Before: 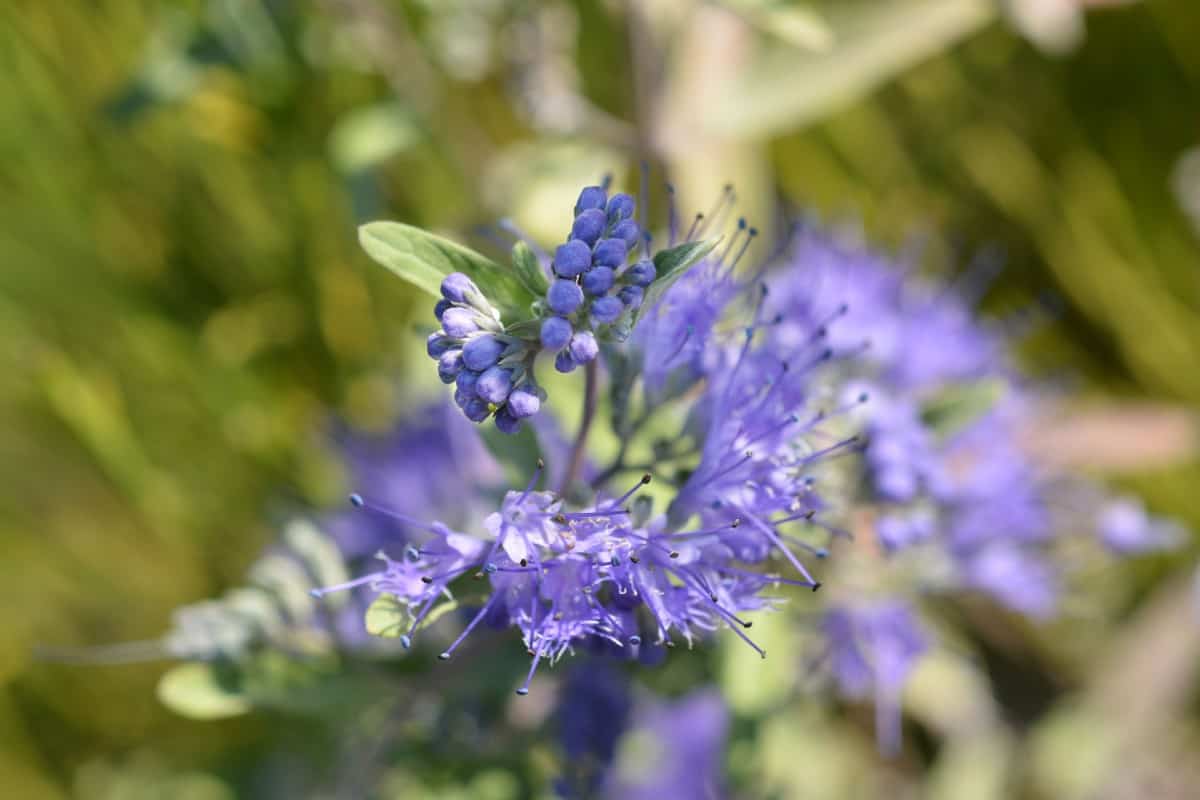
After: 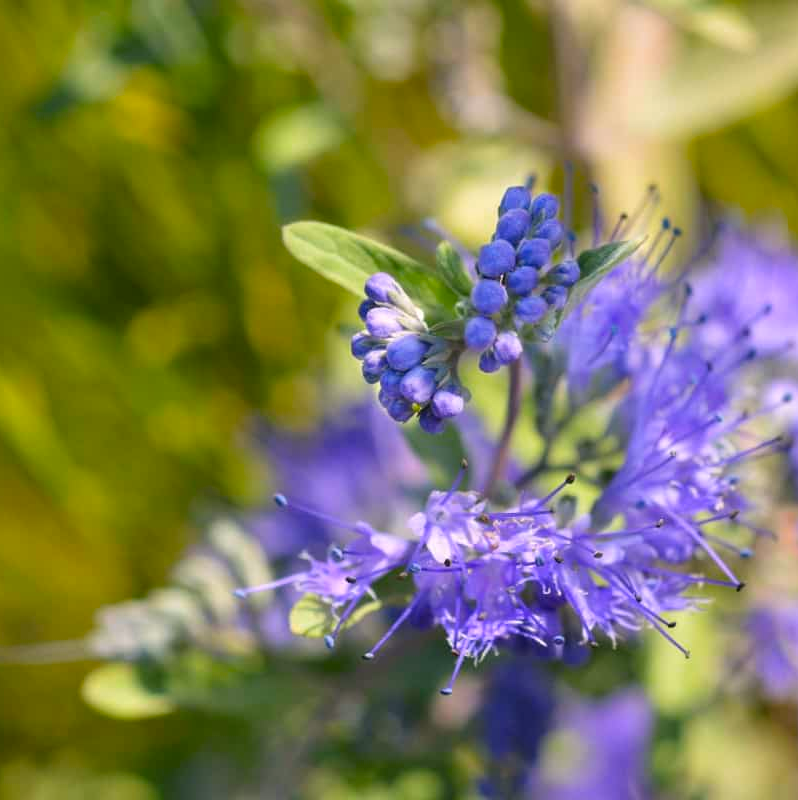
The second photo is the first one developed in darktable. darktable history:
crop and rotate: left 6.393%, right 27.103%
color balance rgb: perceptual saturation grading › global saturation 14.925%
color correction: highlights a* 3.3, highlights b* 1.9, saturation 1.21
